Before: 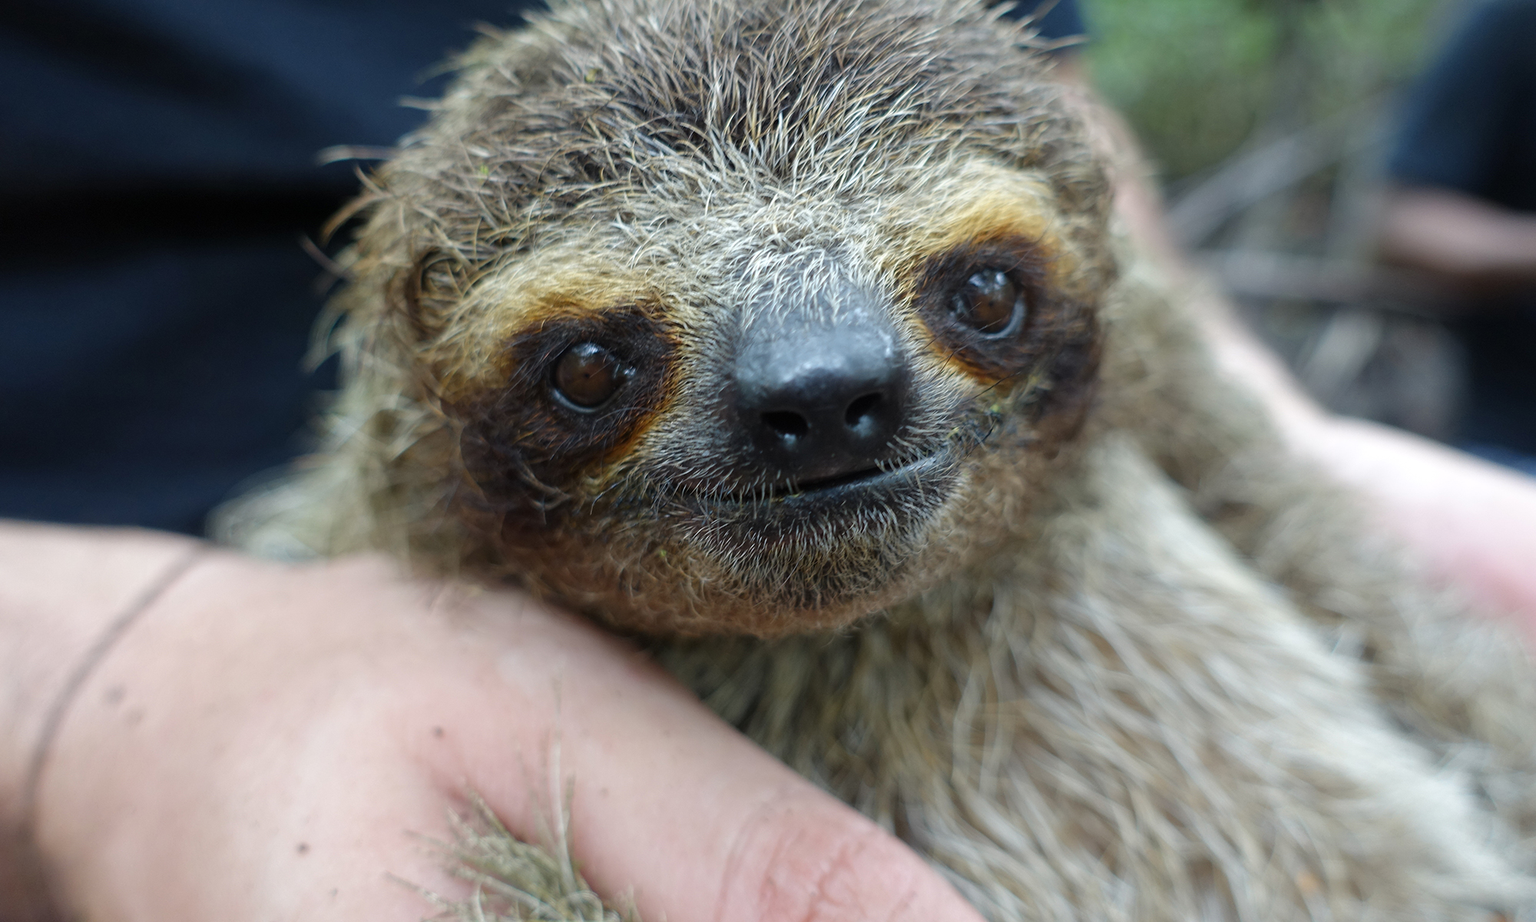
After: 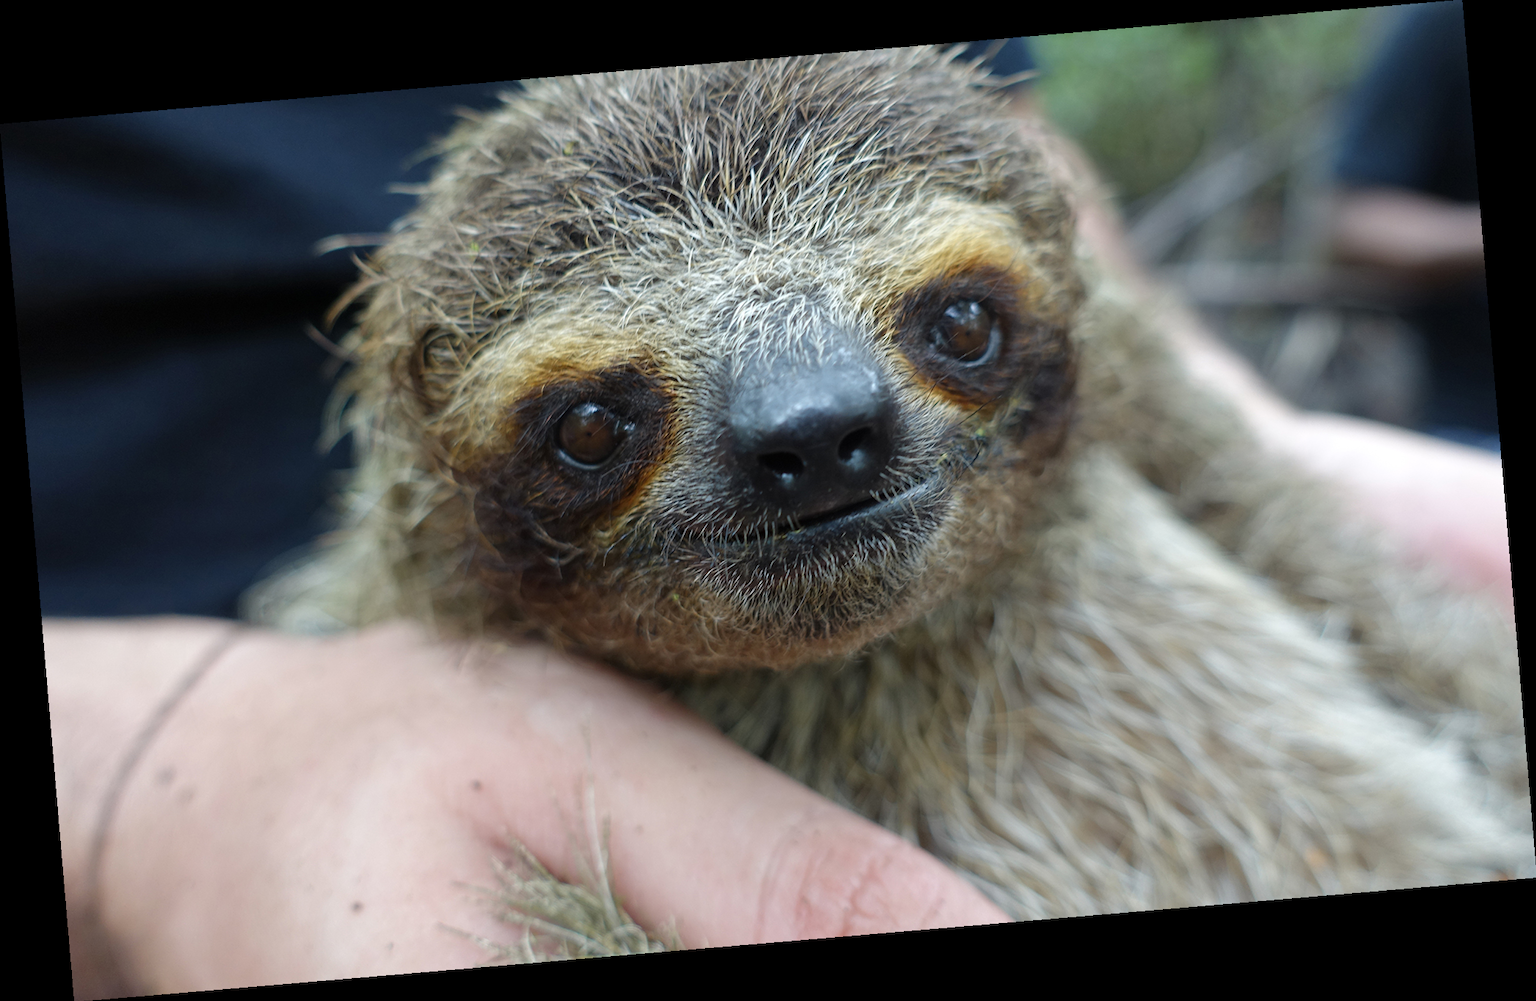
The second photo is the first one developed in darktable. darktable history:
shadows and highlights: shadows 20.55, highlights -20.99, soften with gaussian
rotate and perspective: rotation -4.86°, automatic cropping off
